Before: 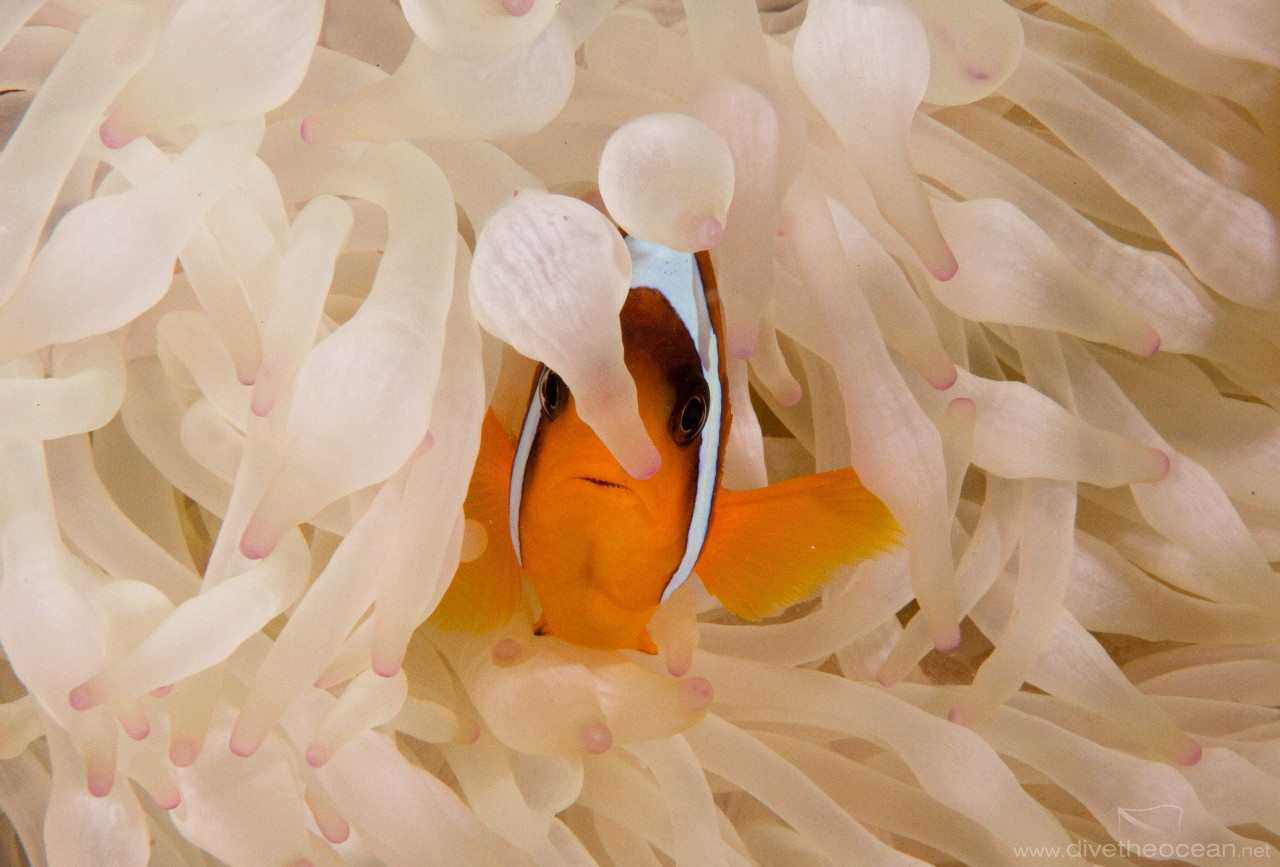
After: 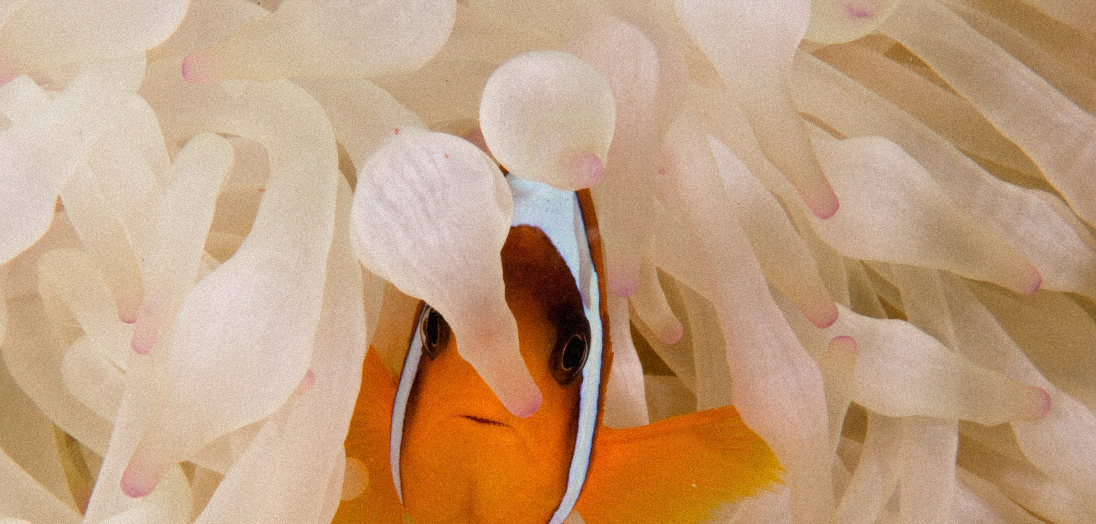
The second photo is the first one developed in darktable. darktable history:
crop and rotate: left 9.345%, top 7.22%, right 4.982%, bottom 32.331%
grain: mid-tones bias 0%
